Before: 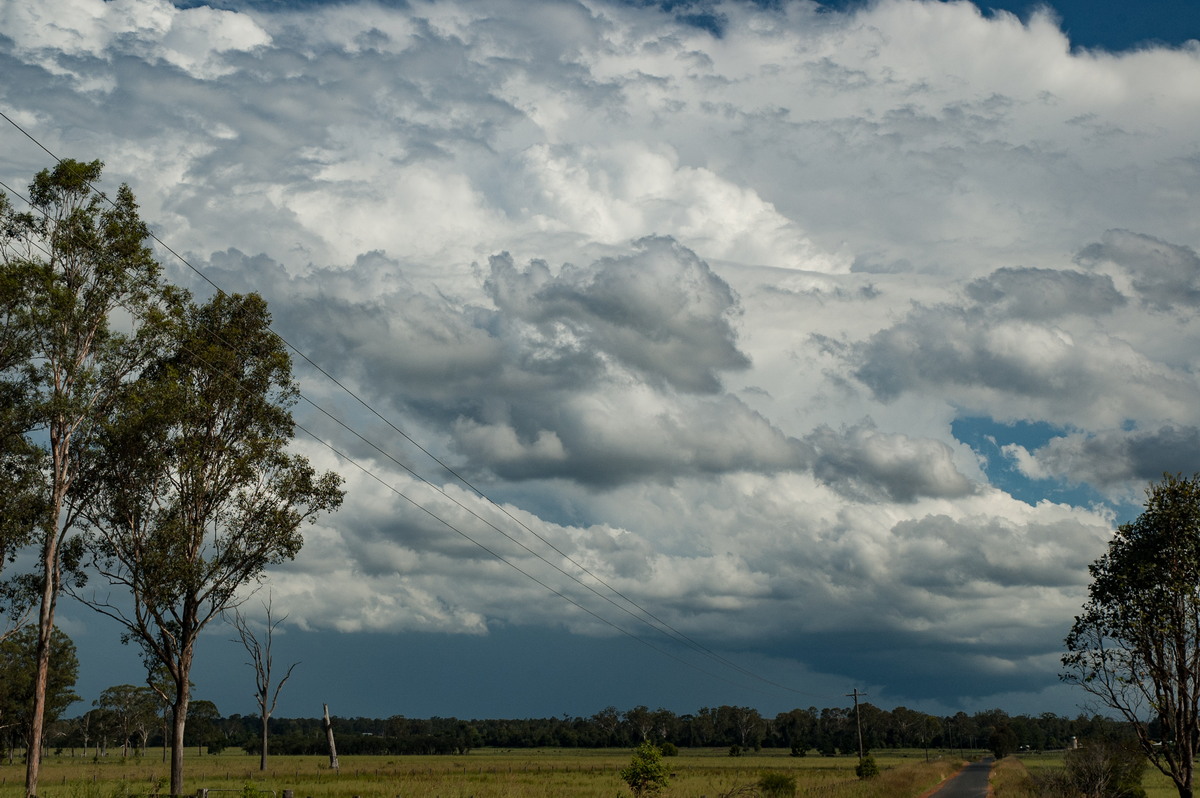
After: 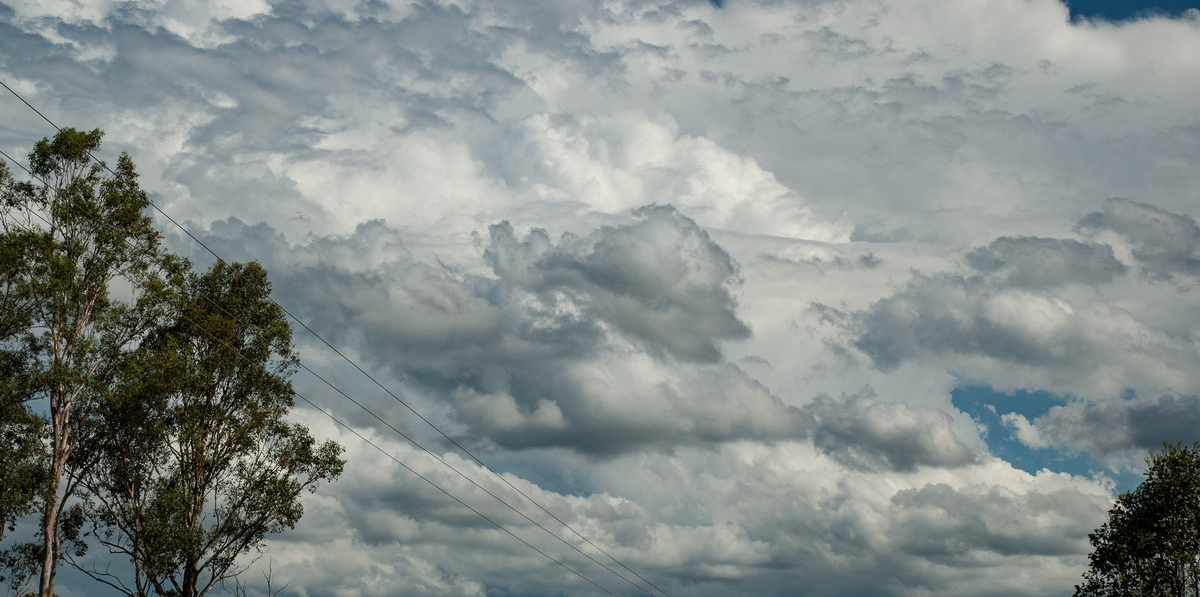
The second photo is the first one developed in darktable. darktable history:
crop: top 3.9%, bottom 21.187%
exposure: compensate highlight preservation false
